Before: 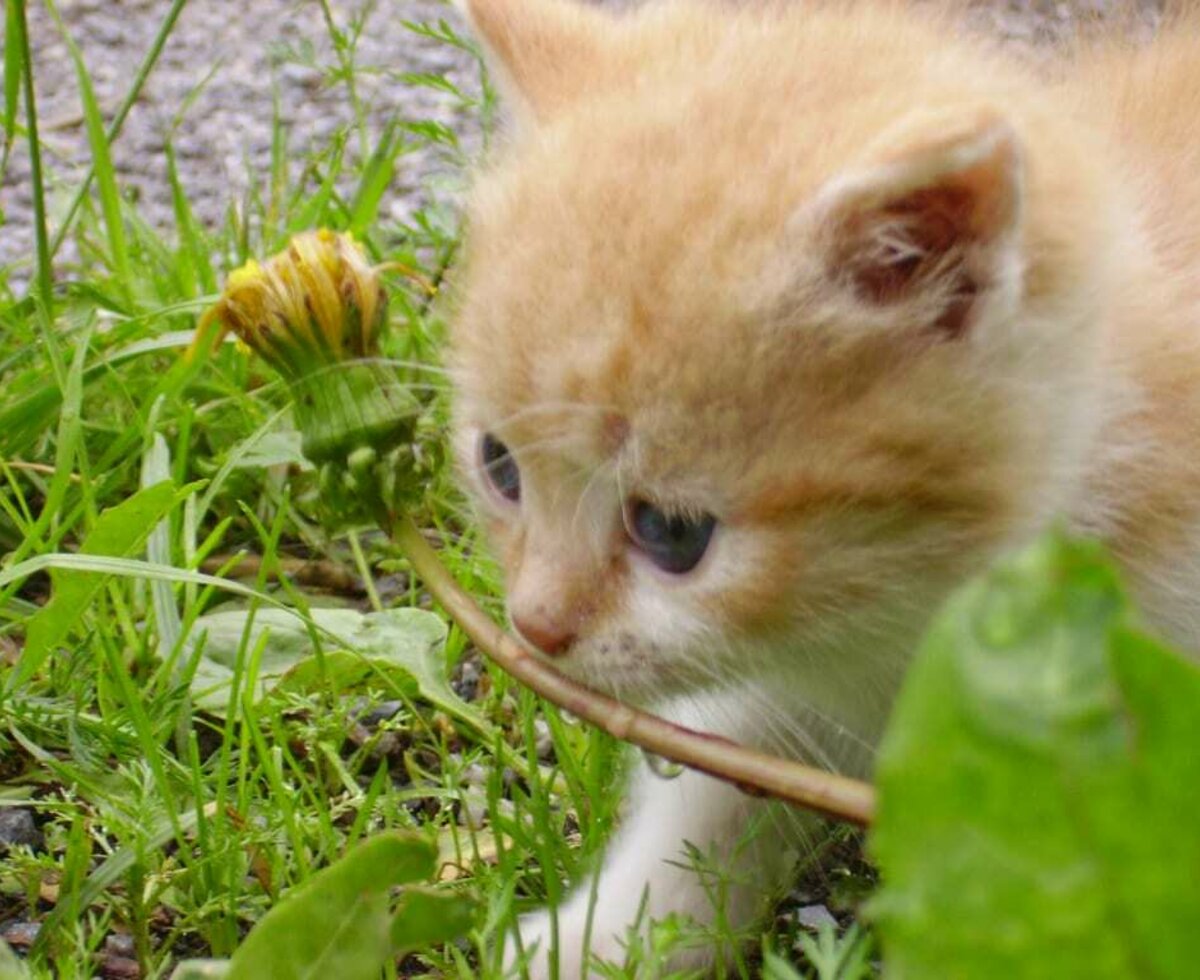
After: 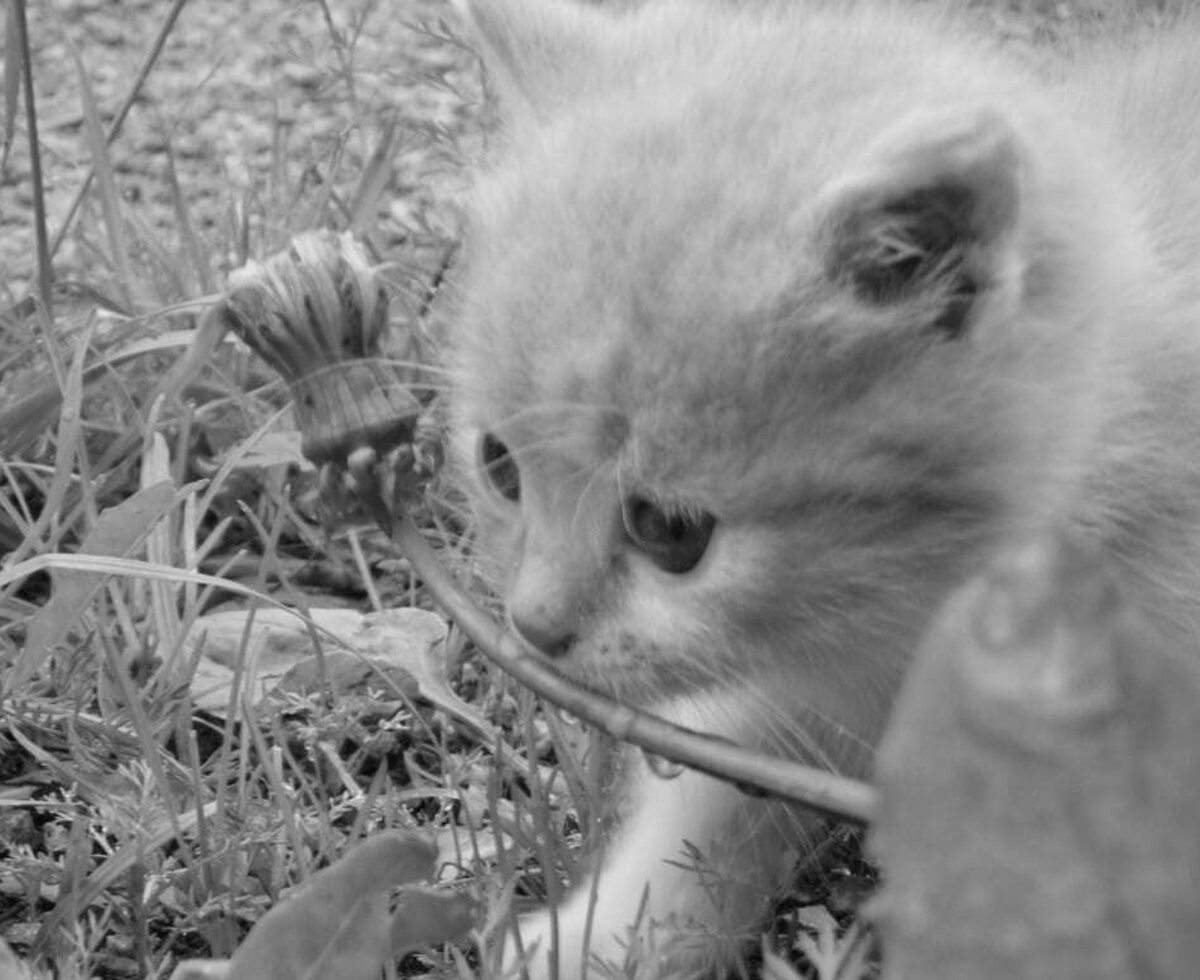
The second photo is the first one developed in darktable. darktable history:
exposure: black level correction 0.002, exposure -0.1 EV, compensate highlight preservation false
monochrome: on, module defaults
